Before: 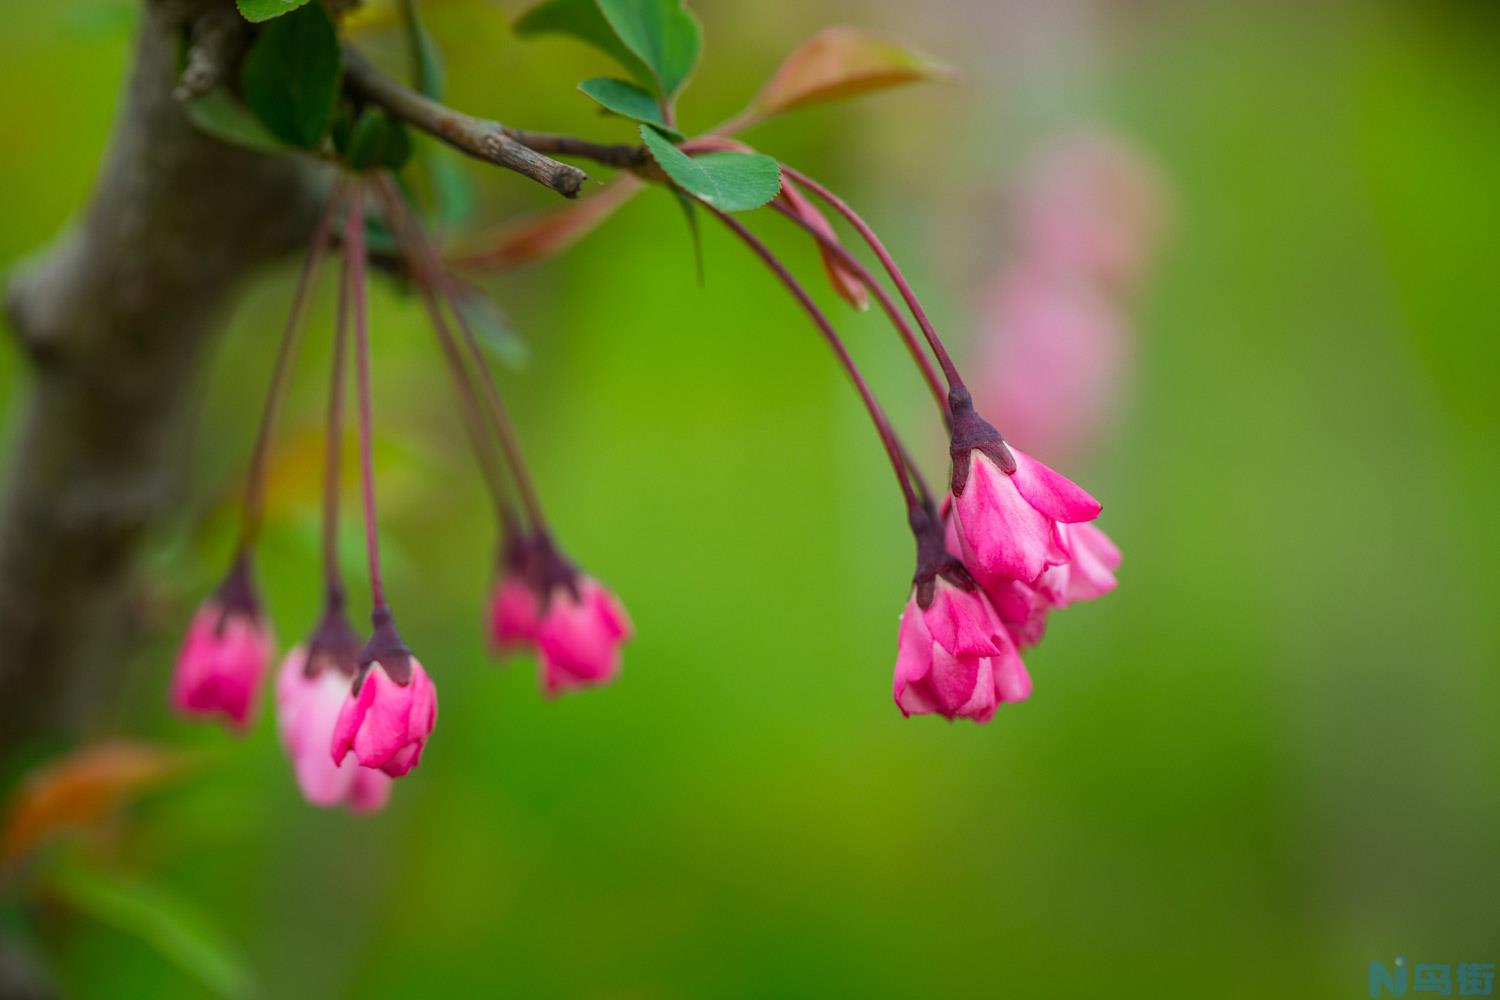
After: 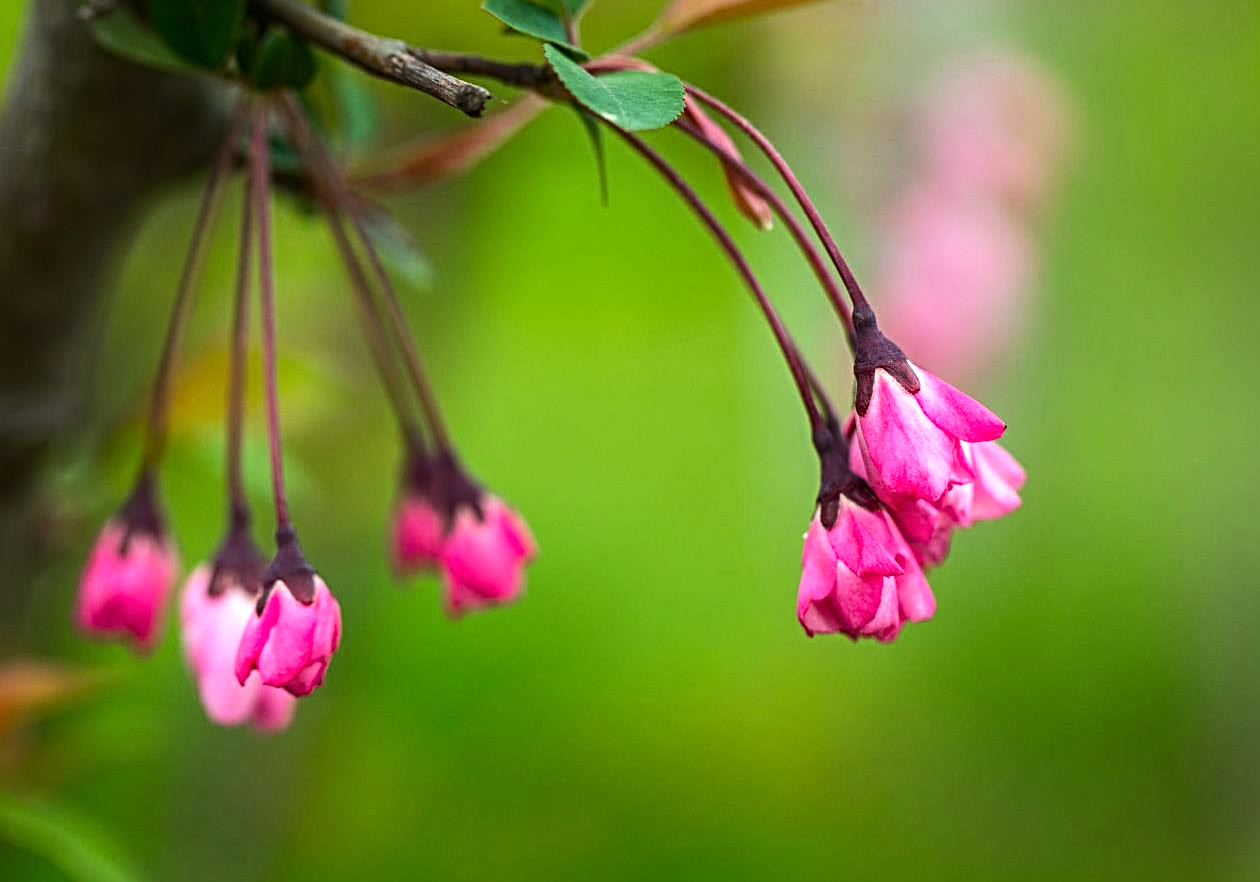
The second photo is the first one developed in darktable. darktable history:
sharpen: radius 4
crop: left 6.446%, top 8.188%, right 9.538%, bottom 3.548%
tone equalizer: -8 EV -0.75 EV, -7 EV -0.7 EV, -6 EV -0.6 EV, -5 EV -0.4 EV, -3 EV 0.4 EV, -2 EV 0.6 EV, -1 EV 0.7 EV, +0 EV 0.75 EV, edges refinement/feathering 500, mask exposure compensation -1.57 EV, preserve details no
